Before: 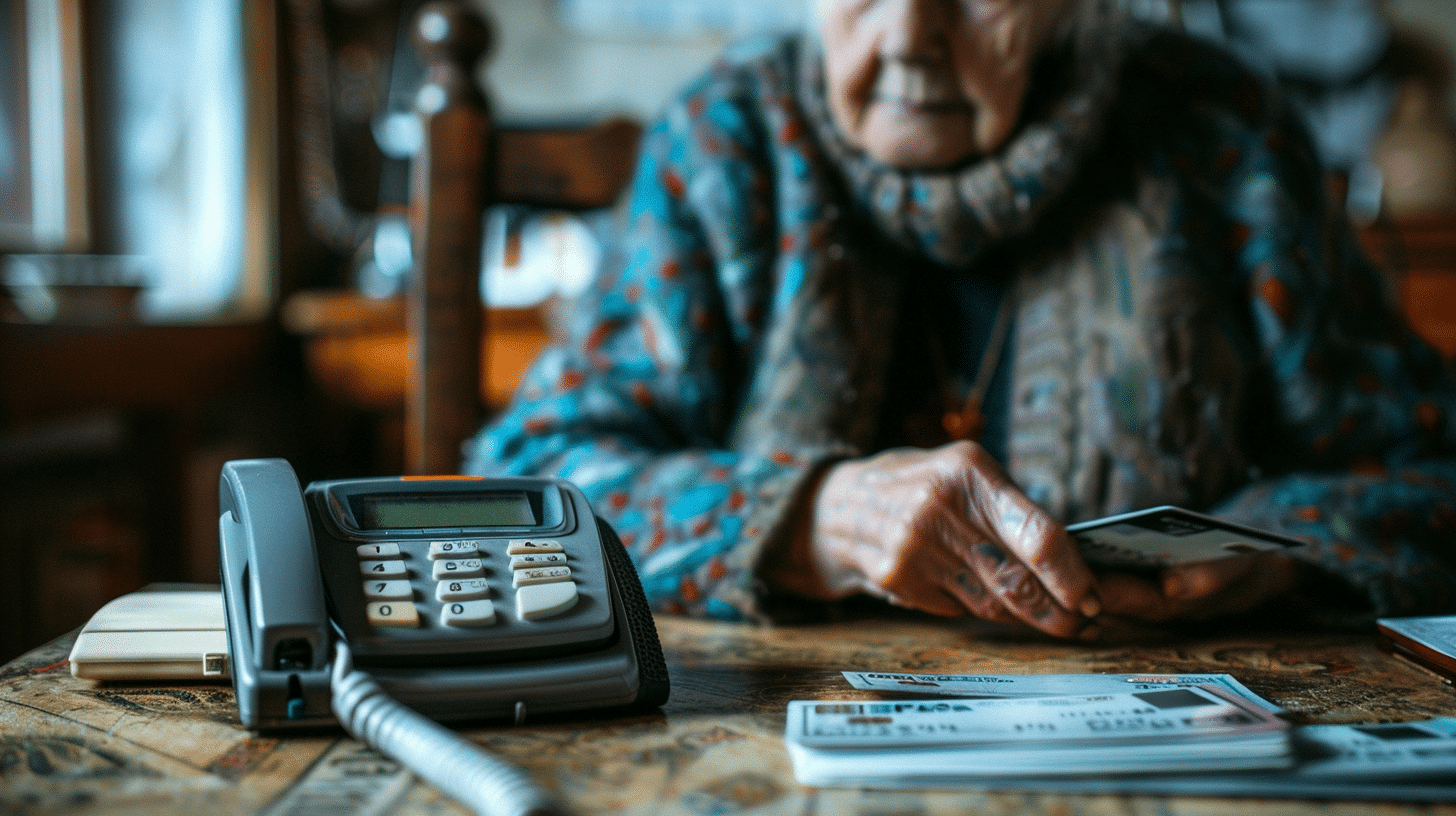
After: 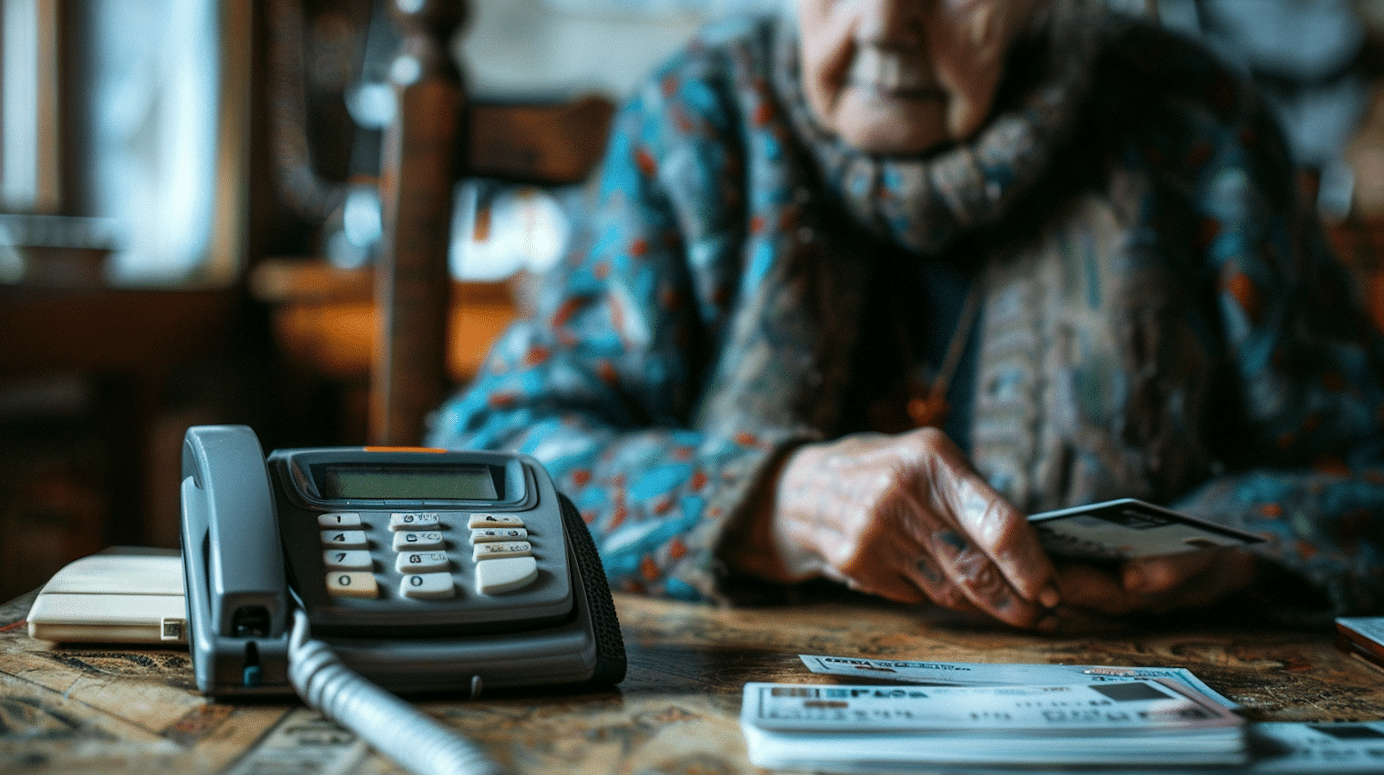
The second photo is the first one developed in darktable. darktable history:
crop and rotate: angle -1.67°
contrast brightness saturation: saturation -0.047
